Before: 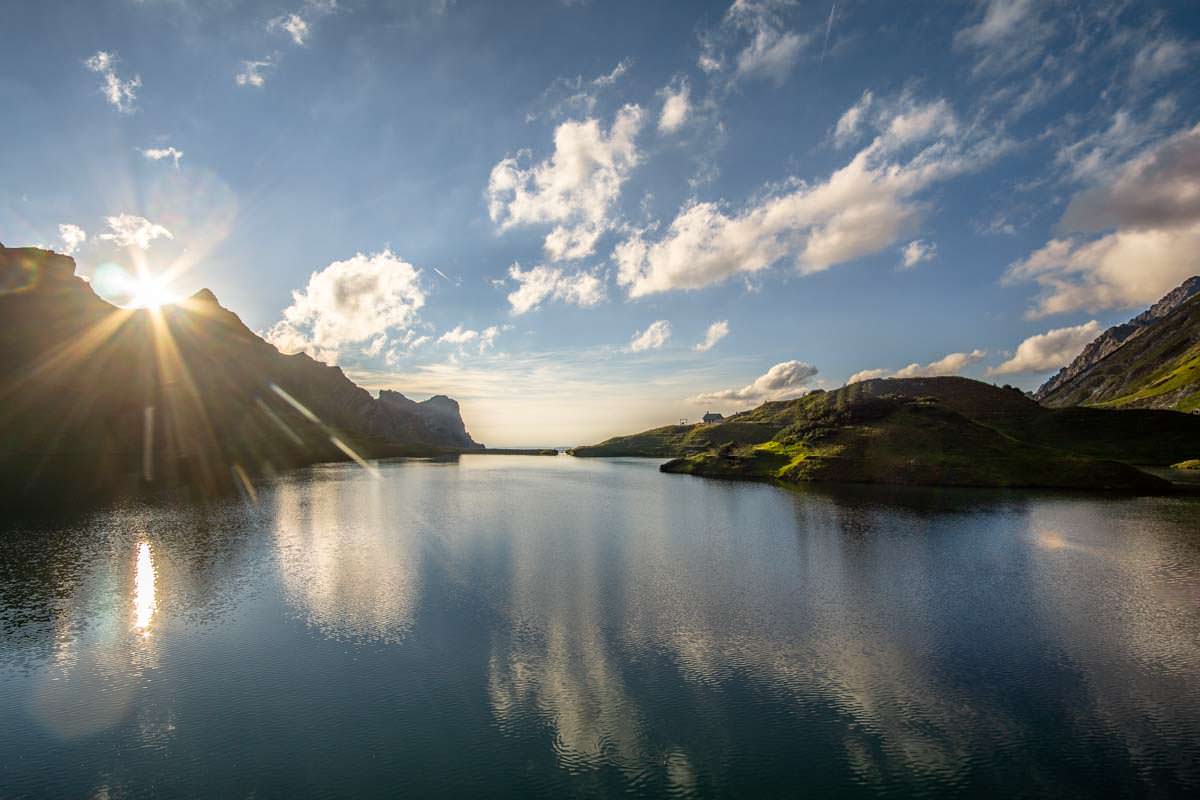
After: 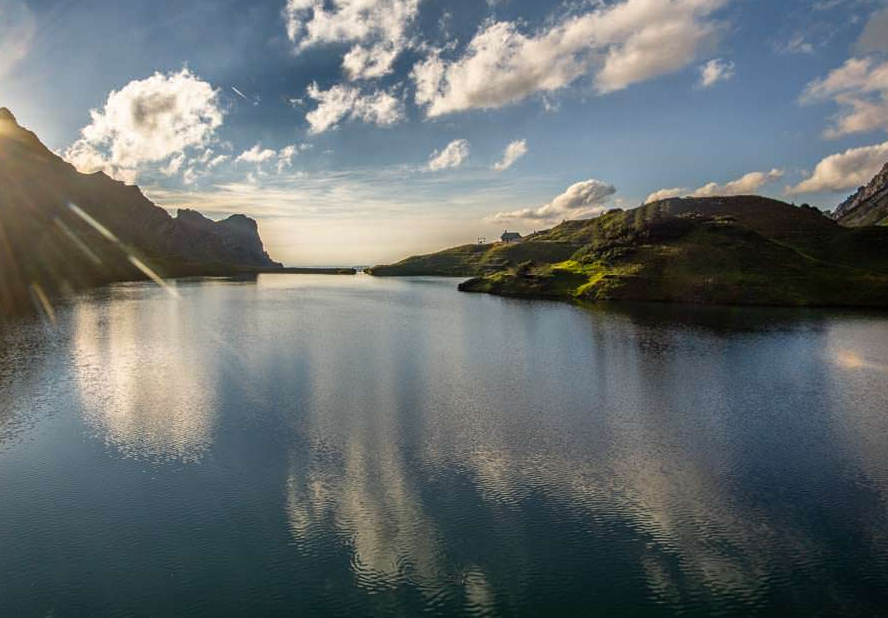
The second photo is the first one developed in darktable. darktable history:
shadows and highlights: shadows 20.8, highlights -81.03, soften with gaussian
crop: left 16.836%, top 22.738%, right 9.119%
